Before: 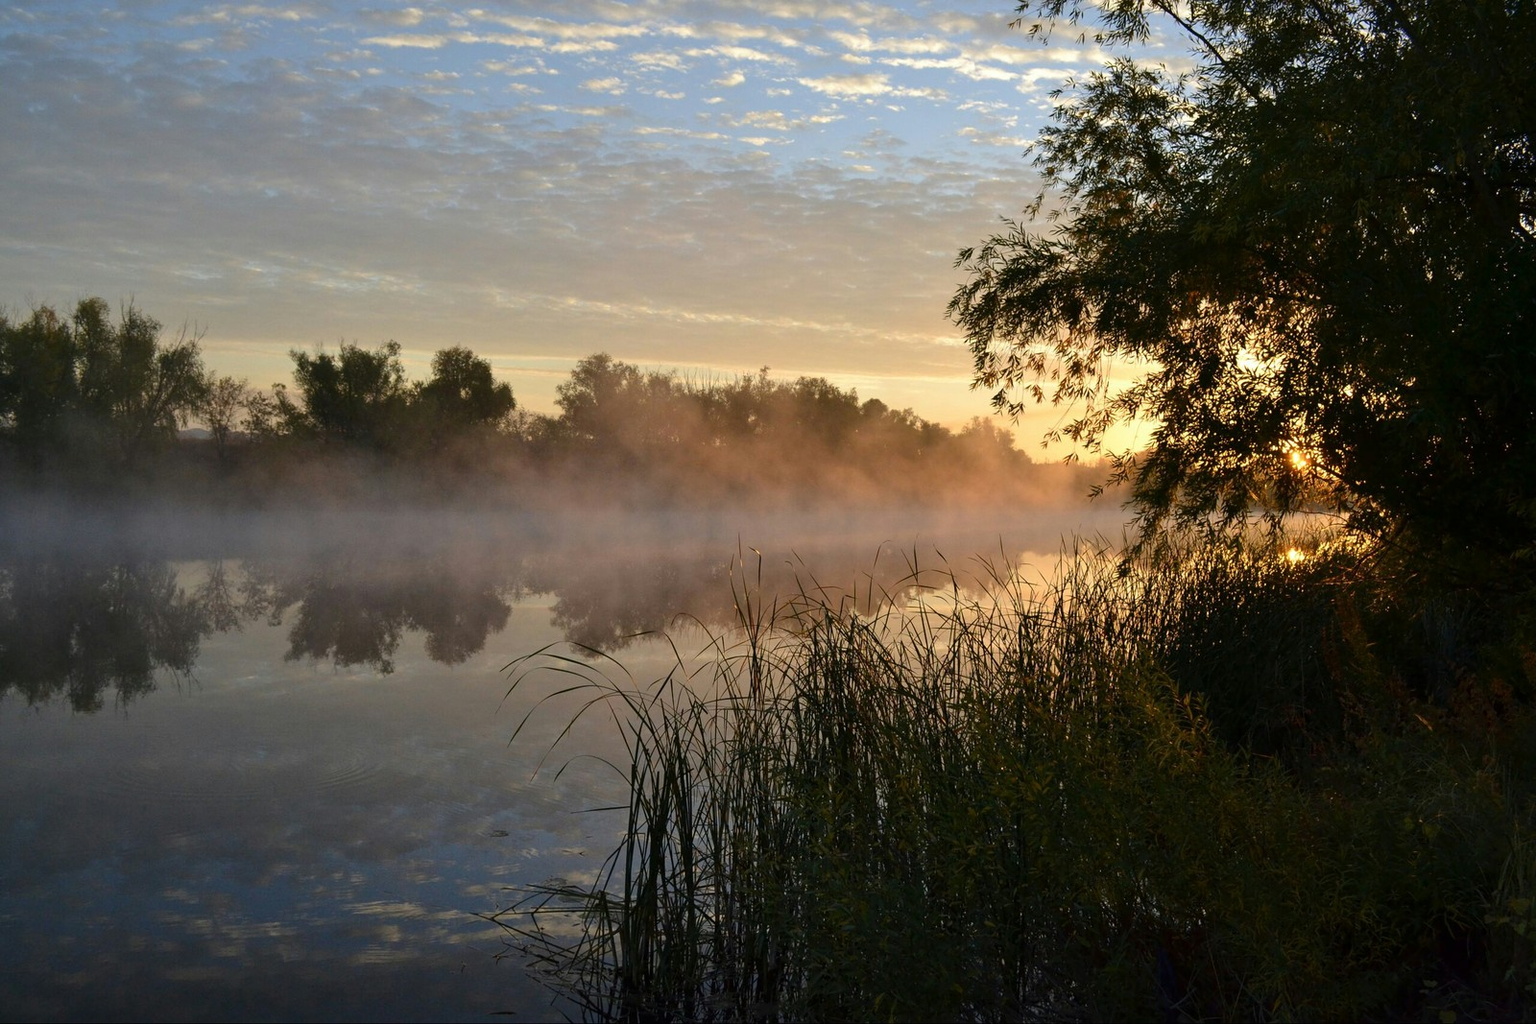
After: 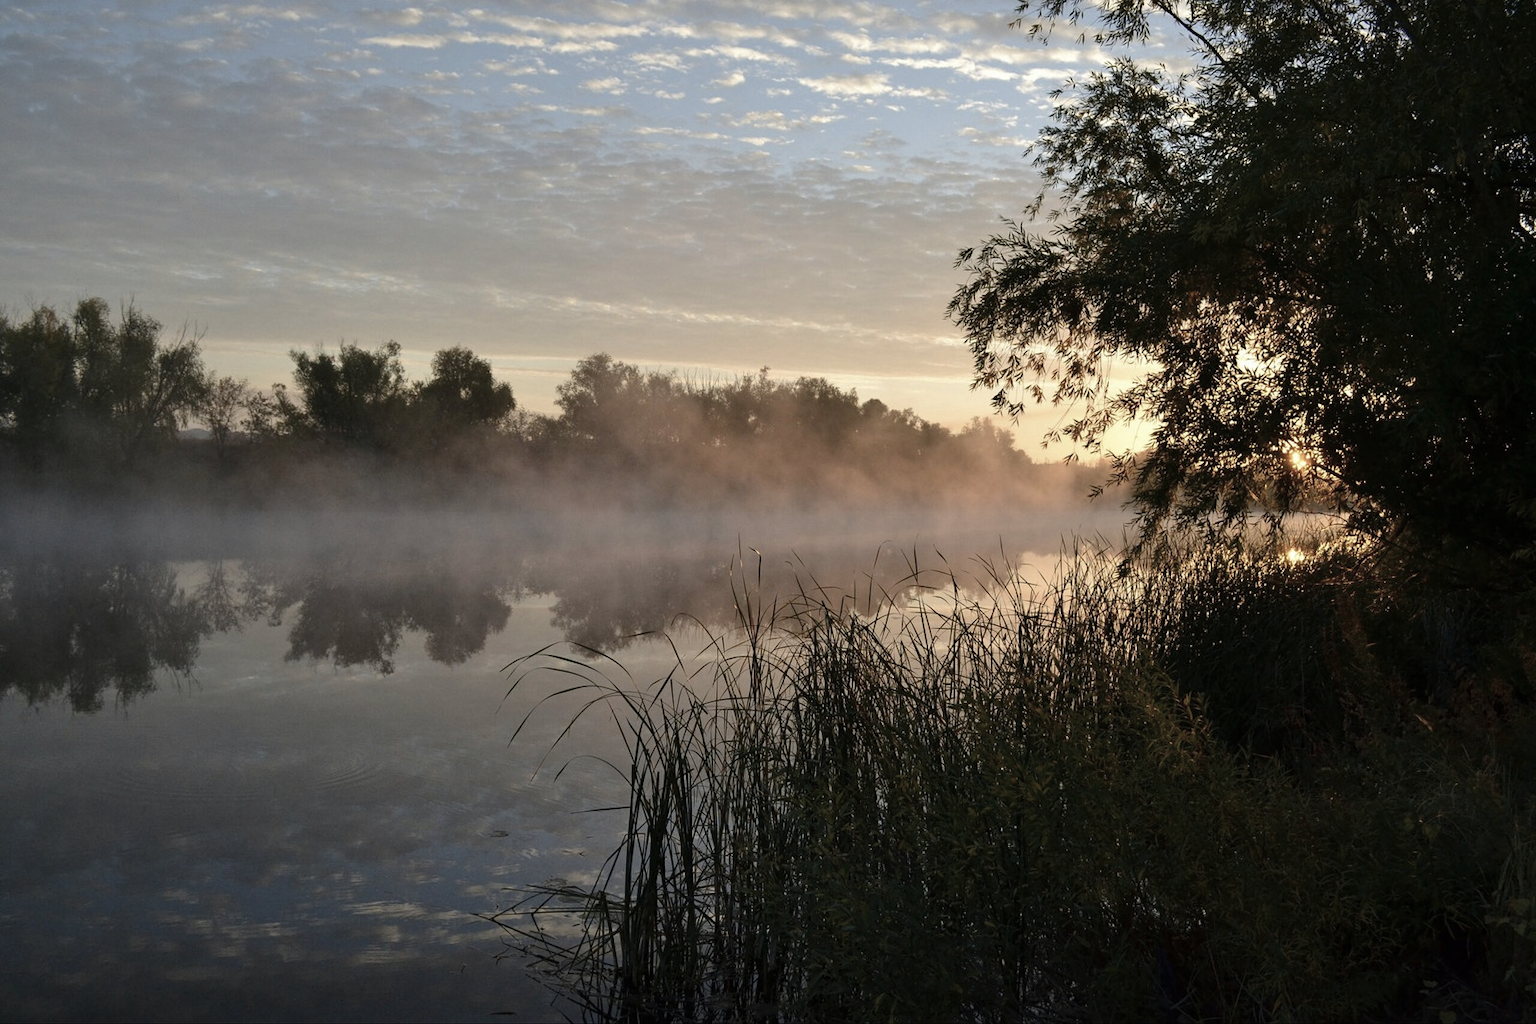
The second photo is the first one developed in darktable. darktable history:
color correction: highlights b* -0.053, saturation 0.576
